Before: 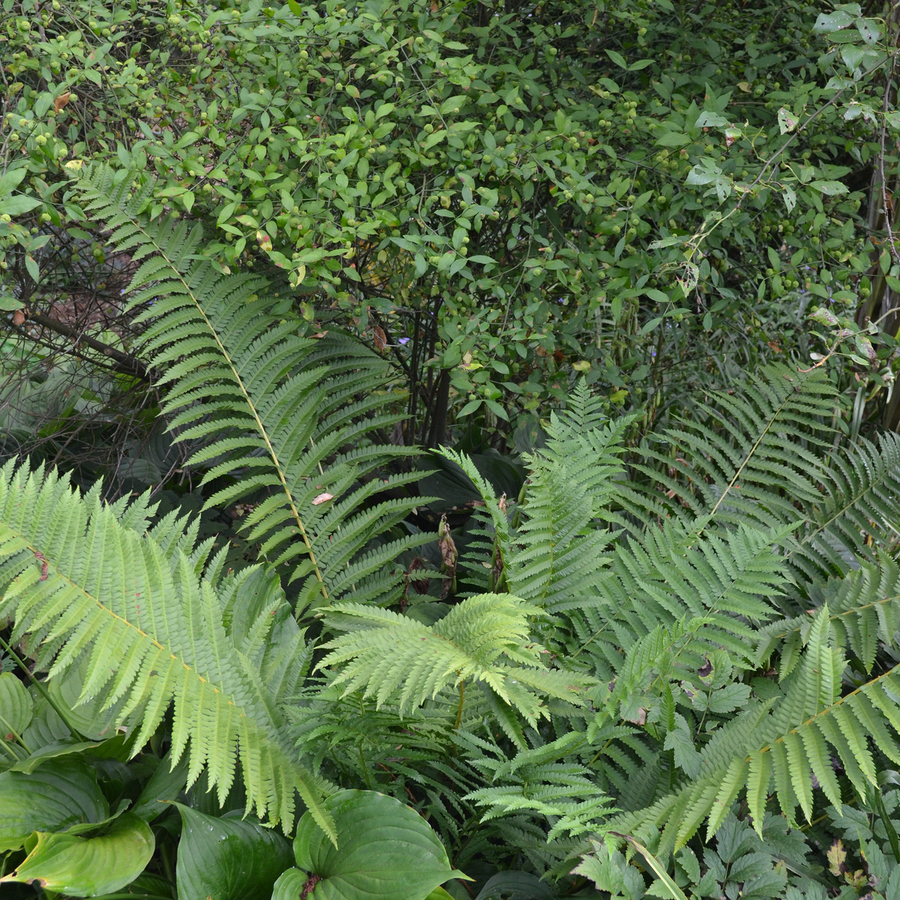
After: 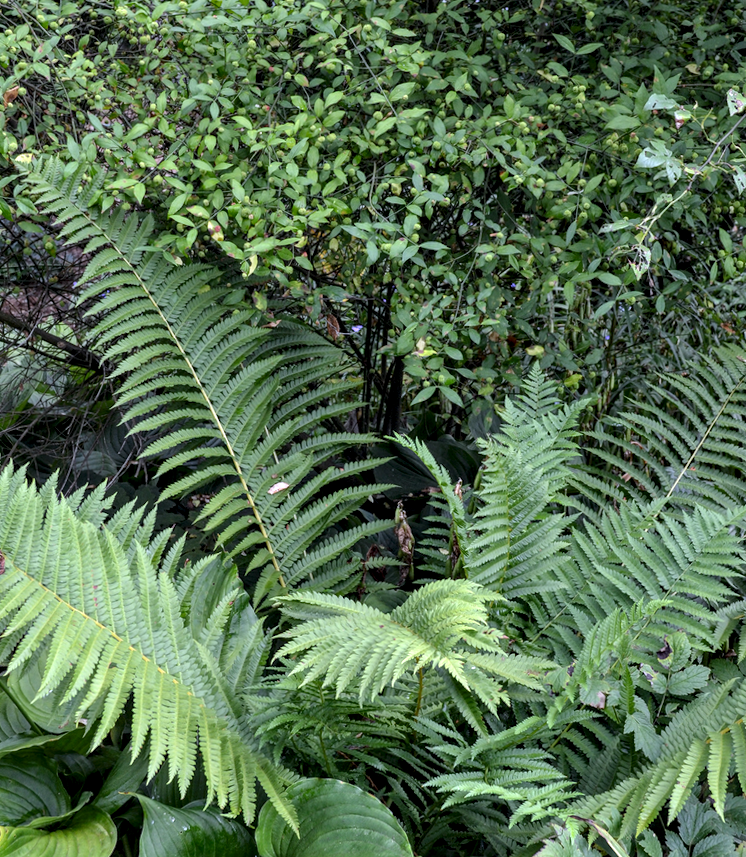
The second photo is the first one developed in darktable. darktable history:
contrast equalizer: octaves 7, y [[0.528 ×6], [0.514 ×6], [0.362 ×6], [0 ×6], [0 ×6]]
crop and rotate: angle 1°, left 4.281%, top 0.642%, right 11.383%, bottom 2.486%
white balance: red 0.967, blue 1.119, emerald 0.756
local contrast: detail 154%
